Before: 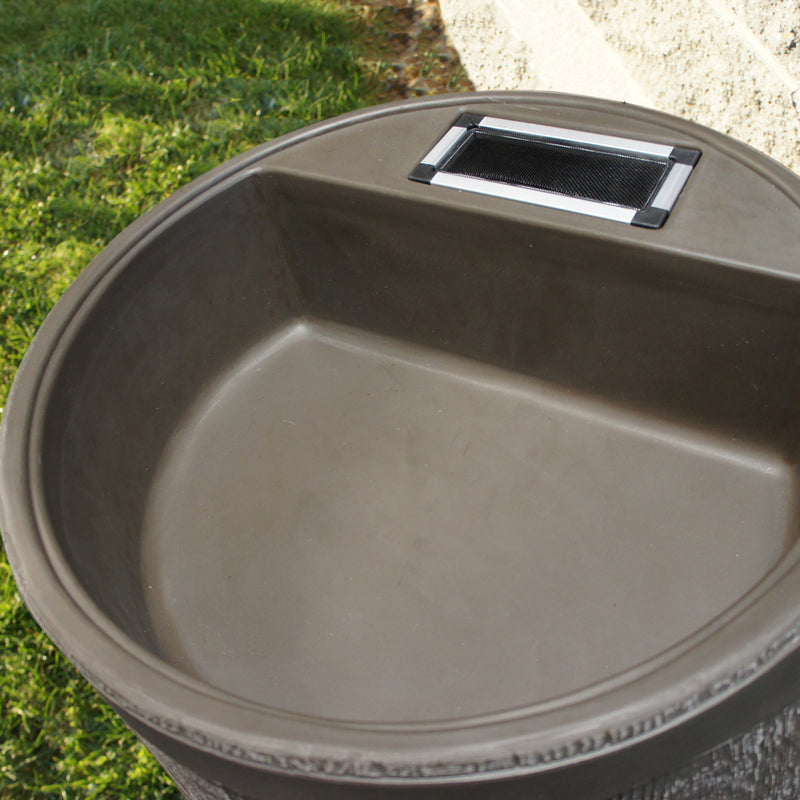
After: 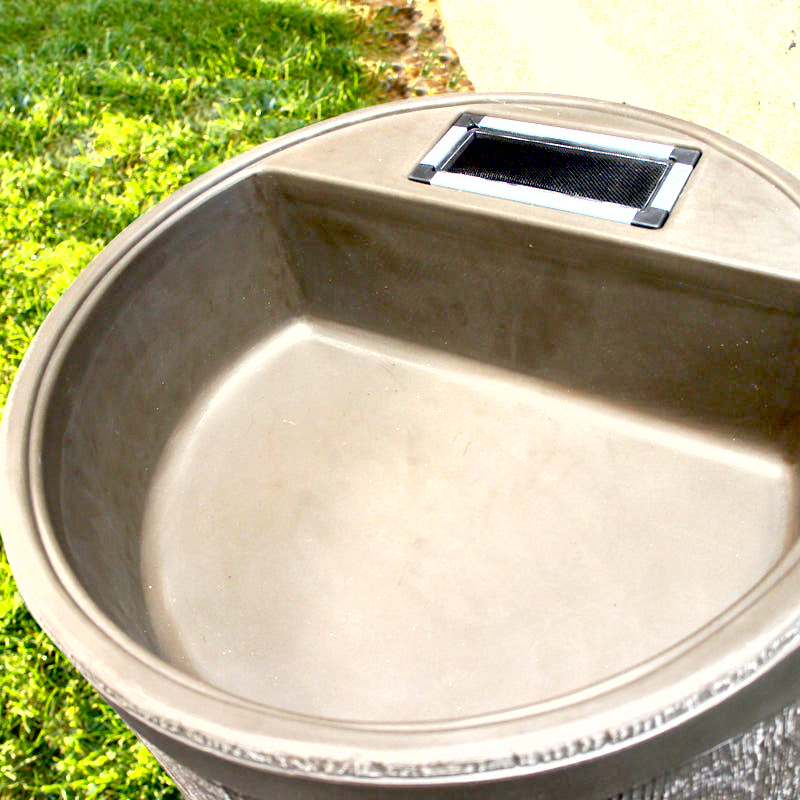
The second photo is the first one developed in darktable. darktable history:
shadows and highlights: shadows -11.11, white point adjustment 1.44, highlights 11.13
exposure: black level correction 0.016, exposure 1.769 EV, compensate highlight preservation false
